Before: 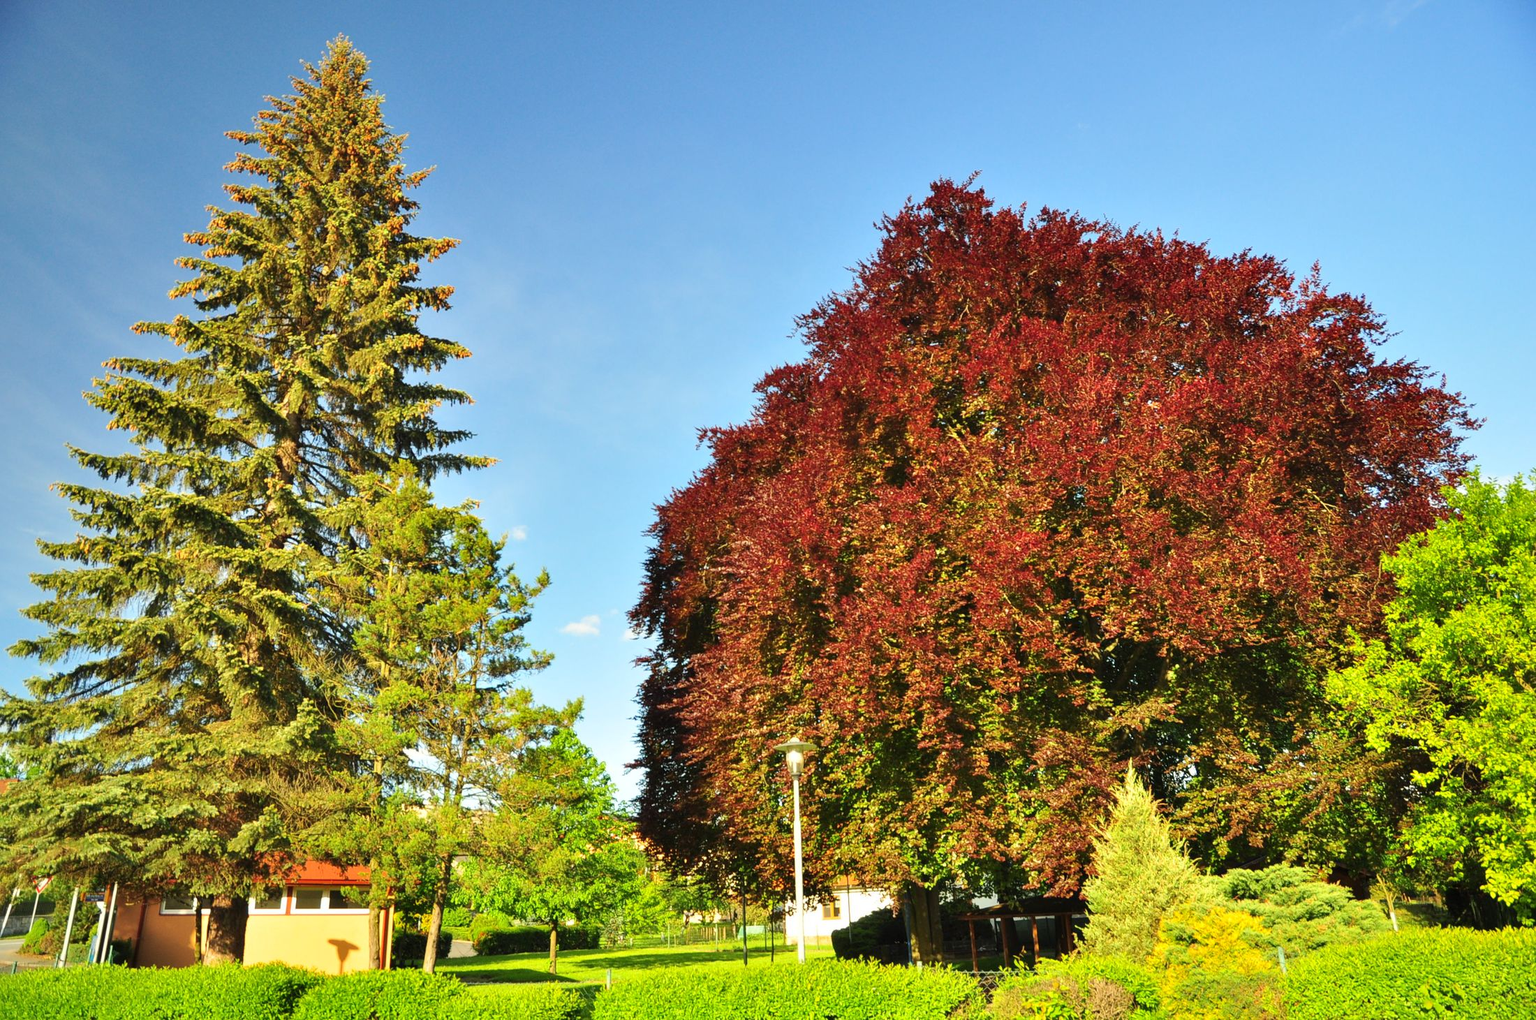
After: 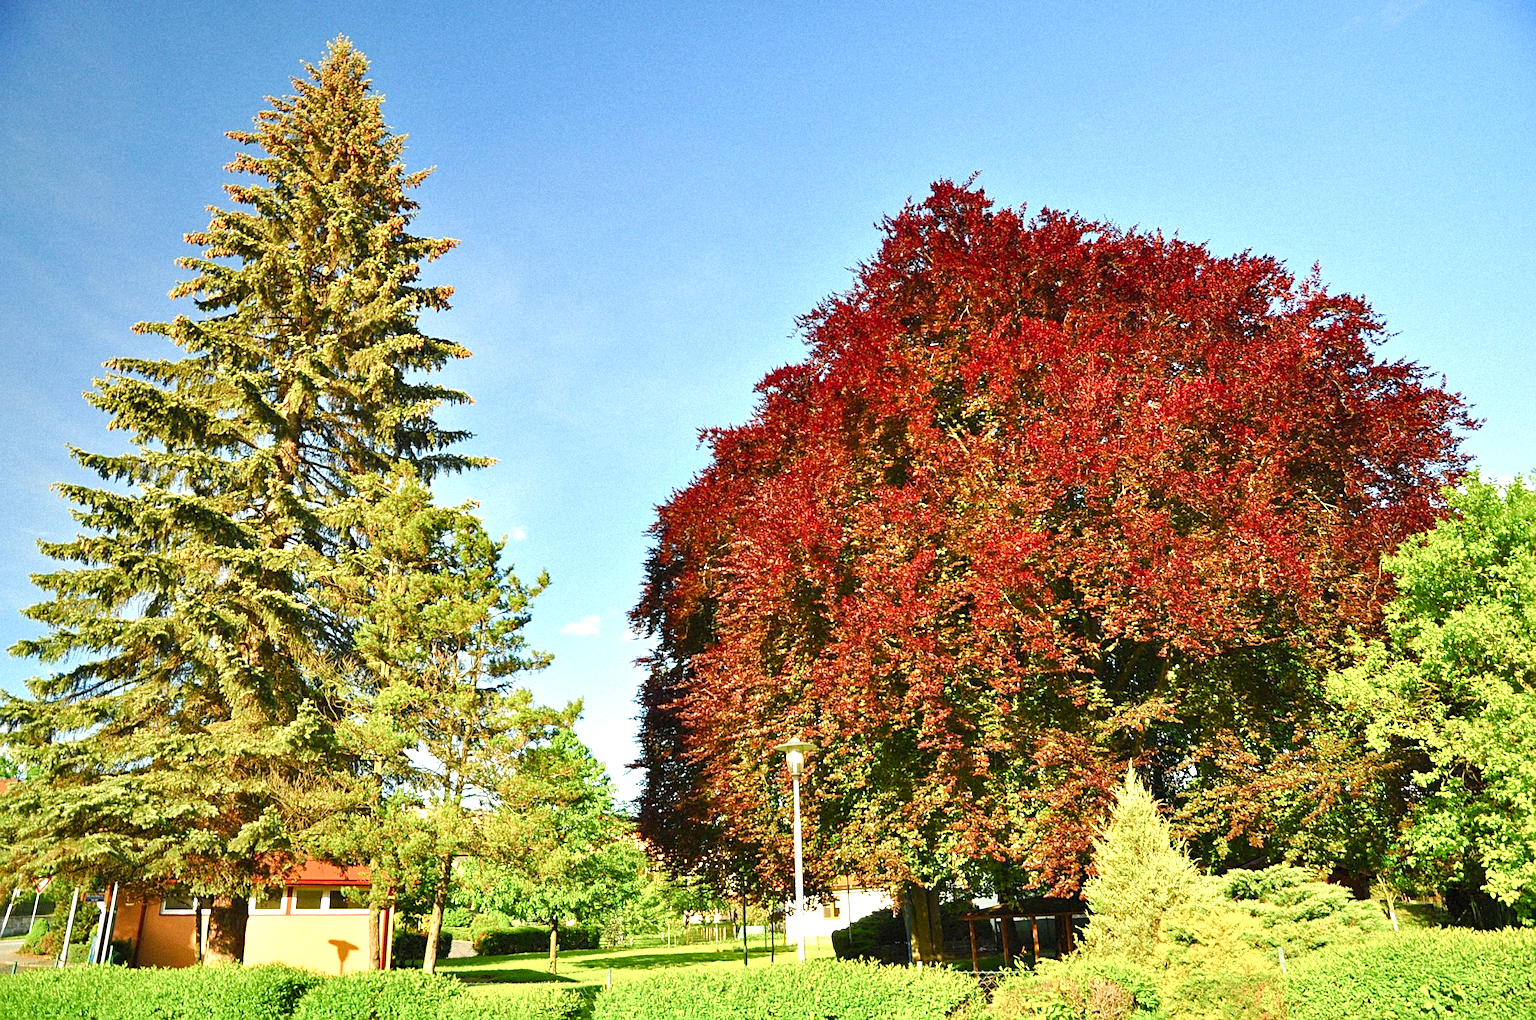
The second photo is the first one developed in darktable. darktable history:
color balance rgb: perceptual saturation grading › global saturation 20%, perceptual saturation grading › highlights -50%, perceptual saturation grading › shadows 30%, perceptual brilliance grading › global brilliance 10%, perceptual brilliance grading › shadows 15%
grain: mid-tones bias 0%
sharpen: radius 2.529, amount 0.323
tone equalizer: on, module defaults
